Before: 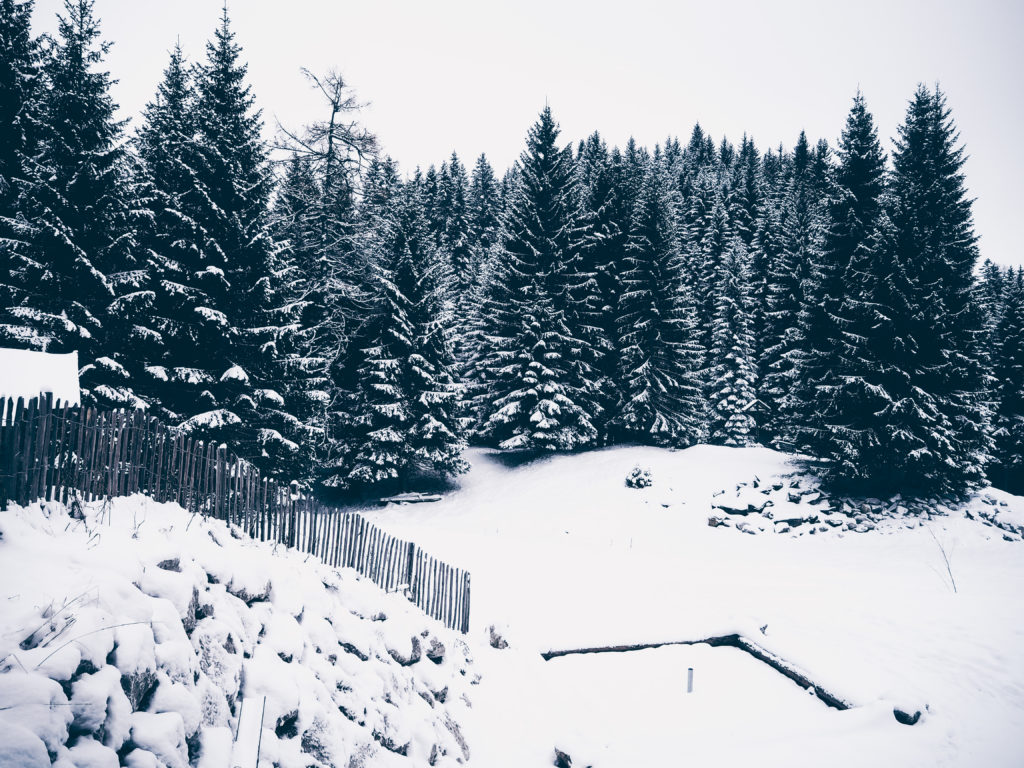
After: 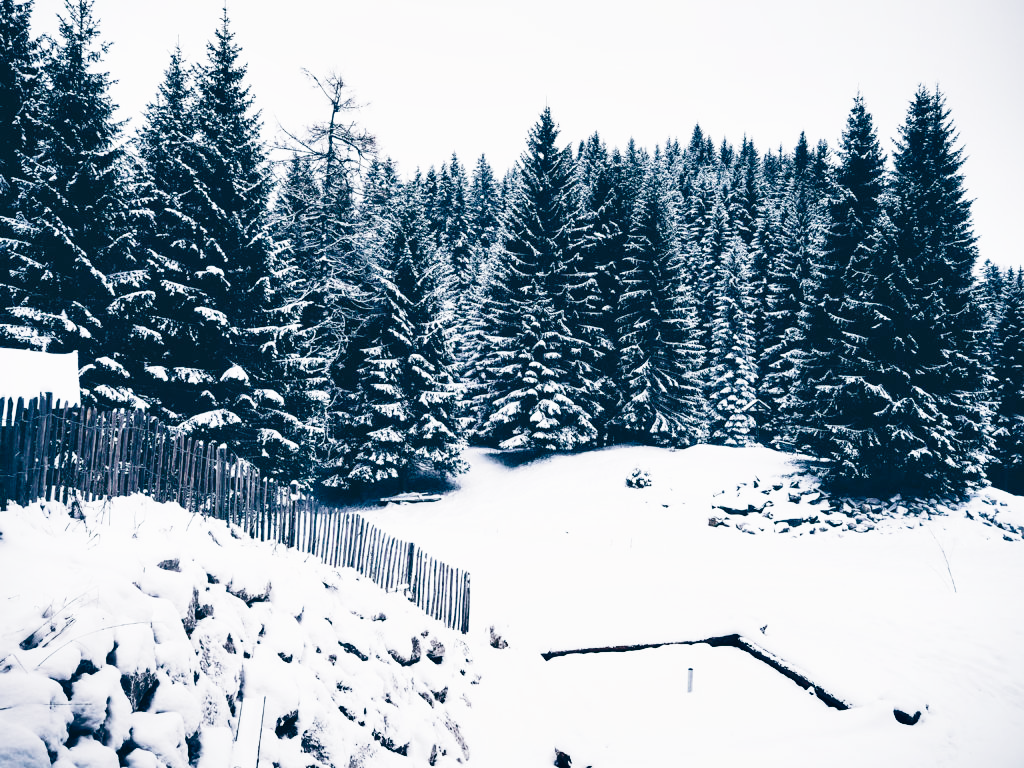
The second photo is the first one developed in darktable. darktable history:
base curve: curves: ch0 [(0, 0) (0.028, 0.03) (0.121, 0.232) (0.46, 0.748) (0.859, 0.968) (1, 1)], preserve colors none
shadows and highlights: low approximation 0.01, soften with gaussian
